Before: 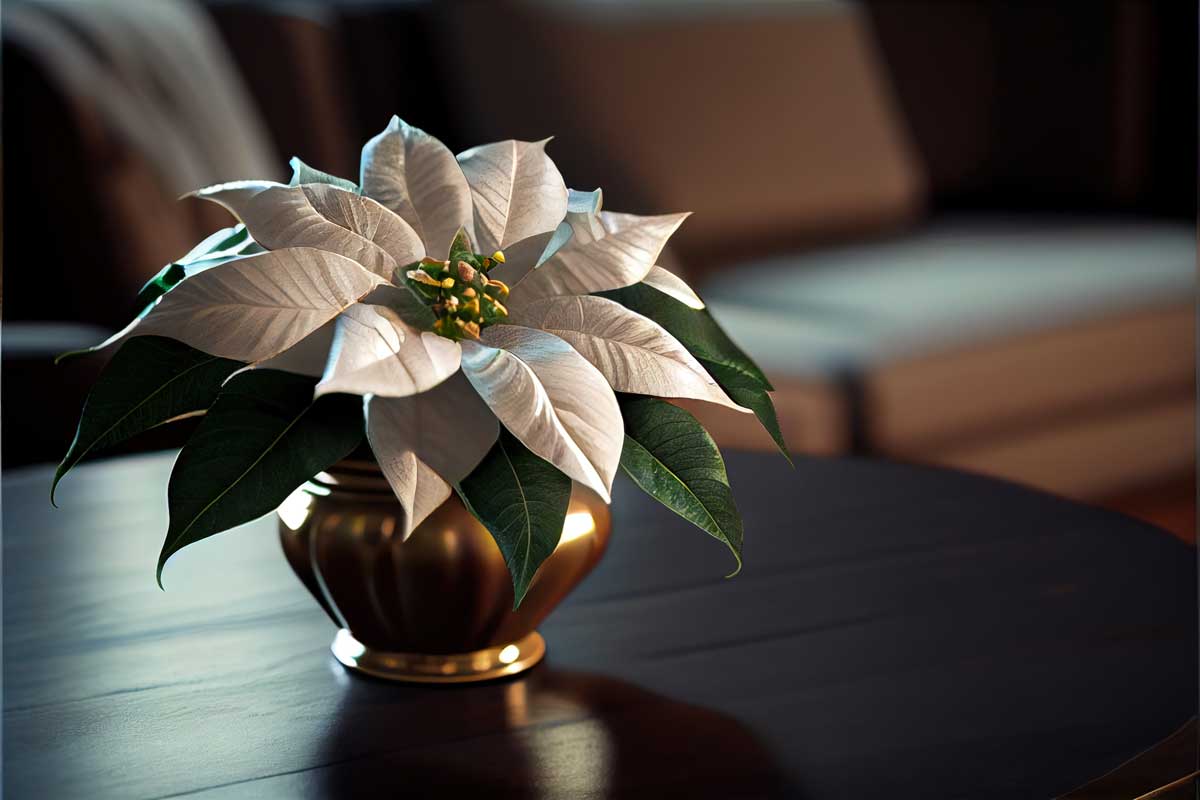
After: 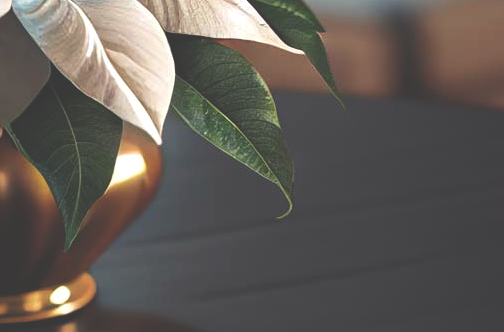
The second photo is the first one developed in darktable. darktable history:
crop: left 37.466%, top 44.951%, right 20.523%, bottom 13.526%
exposure: black level correction -0.039, exposure 0.06 EV, compensate exposure bias true, compensate highlight preservation false
